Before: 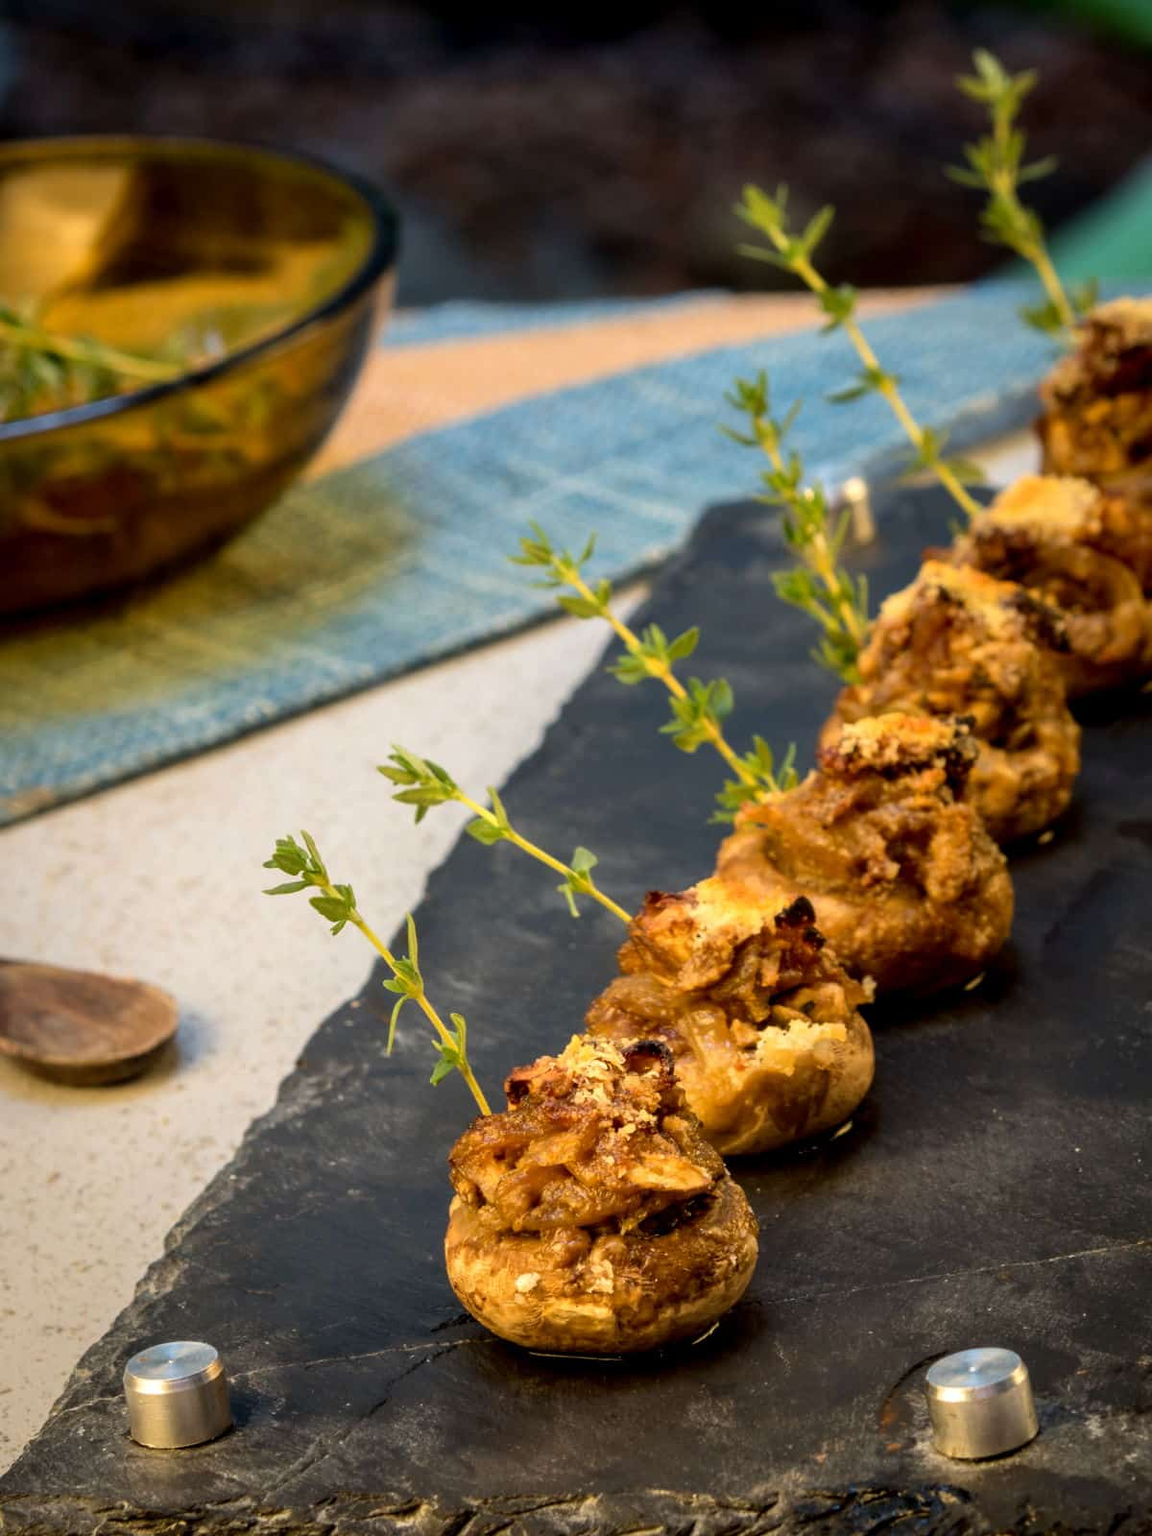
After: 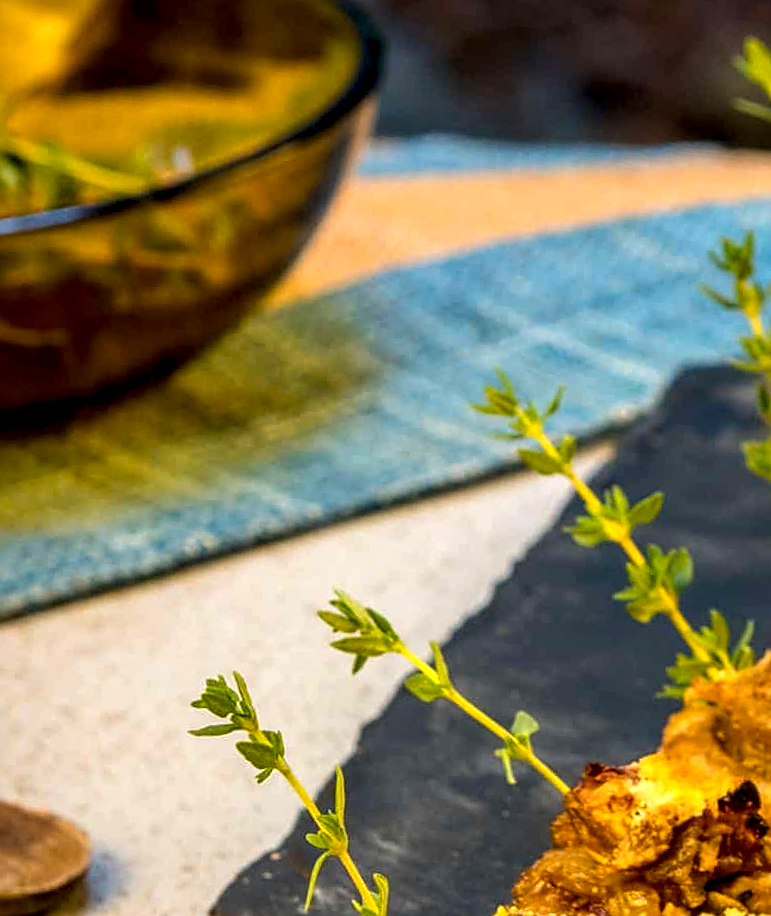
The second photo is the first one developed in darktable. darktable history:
crop and rotate: angle -4.49°, left 1.982%, top 6.764%, right 27.197%, bottom 30.125%
color balance rgb: perceptual saturation grading › global saturation 0.699%, global vibrance 50.209%
local contrast: detail 150%
sharpen: on, module defaults
